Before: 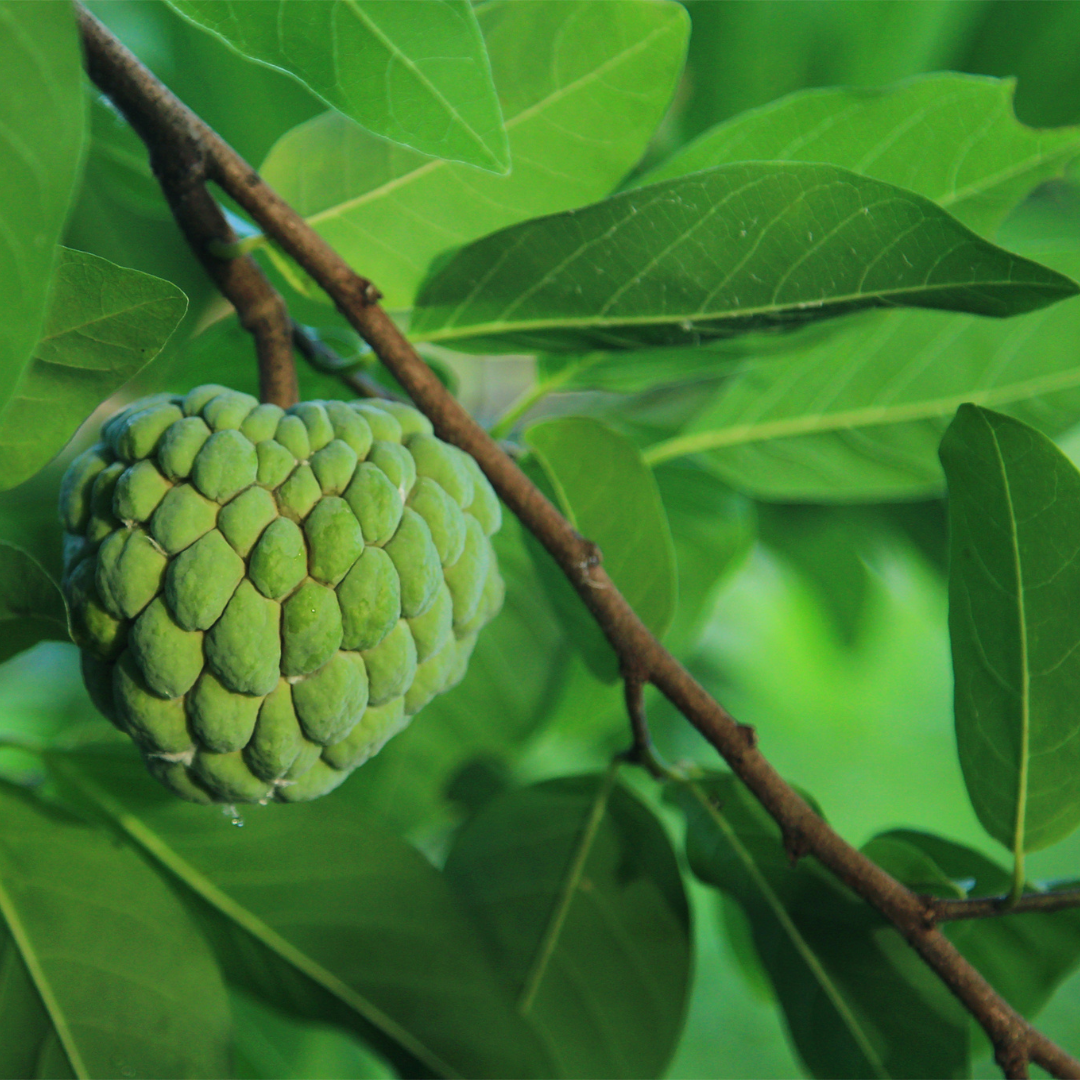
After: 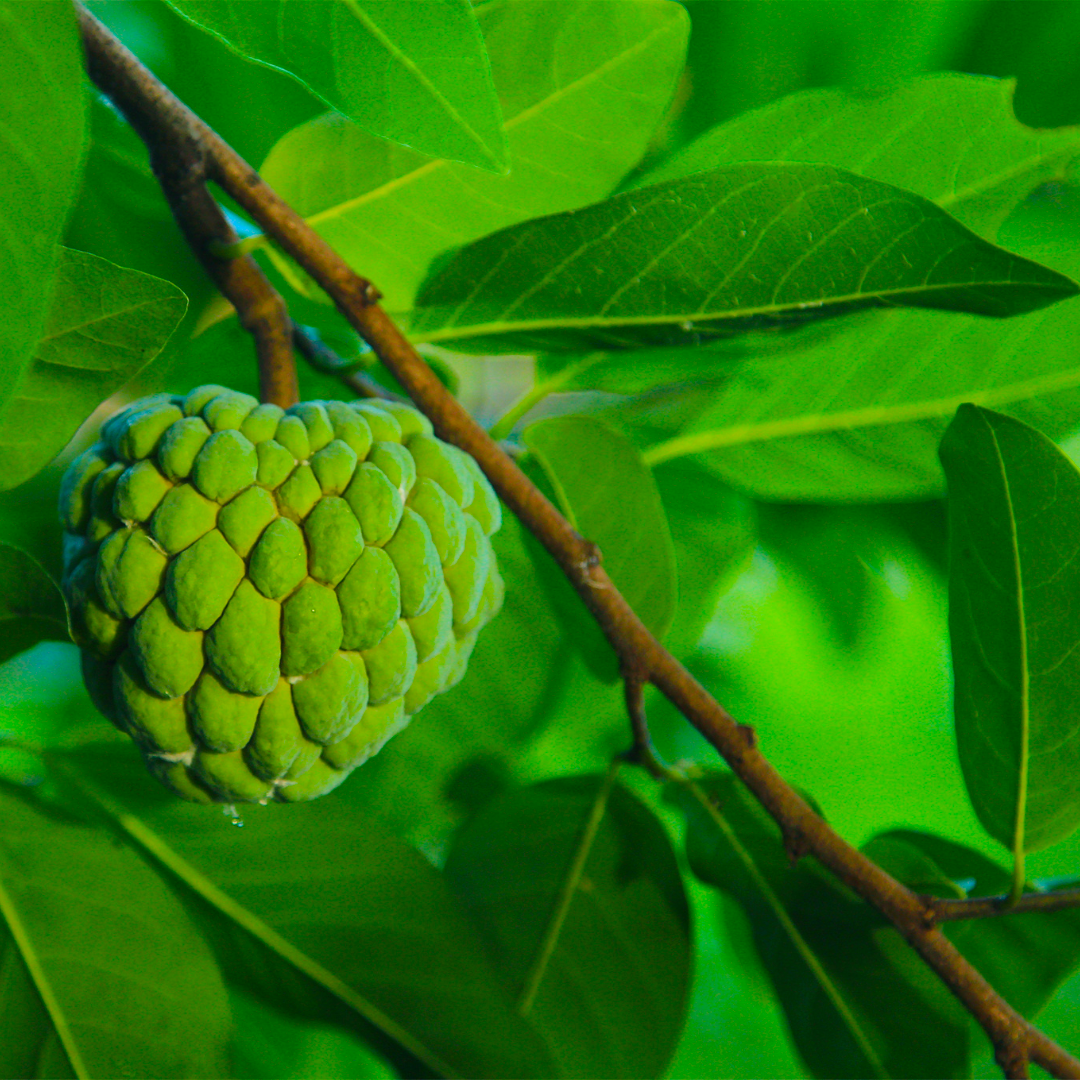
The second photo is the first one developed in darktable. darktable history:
color balance rgb: perceptual saturation grading › global saturation 16.872%, global vibrance 50.459%
